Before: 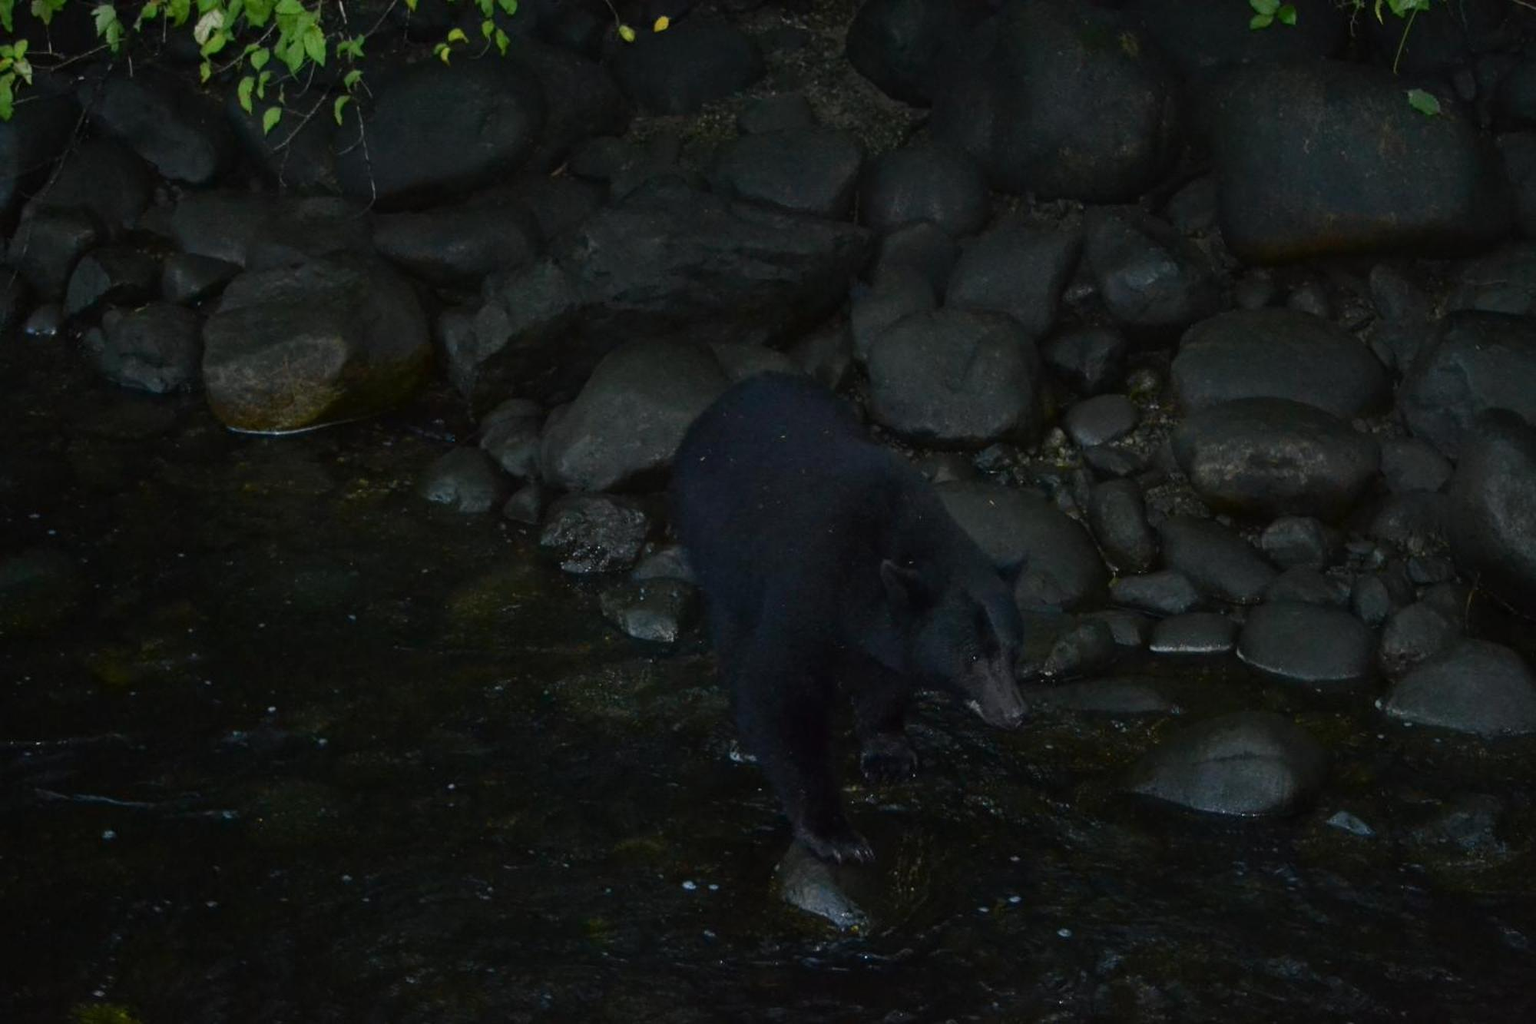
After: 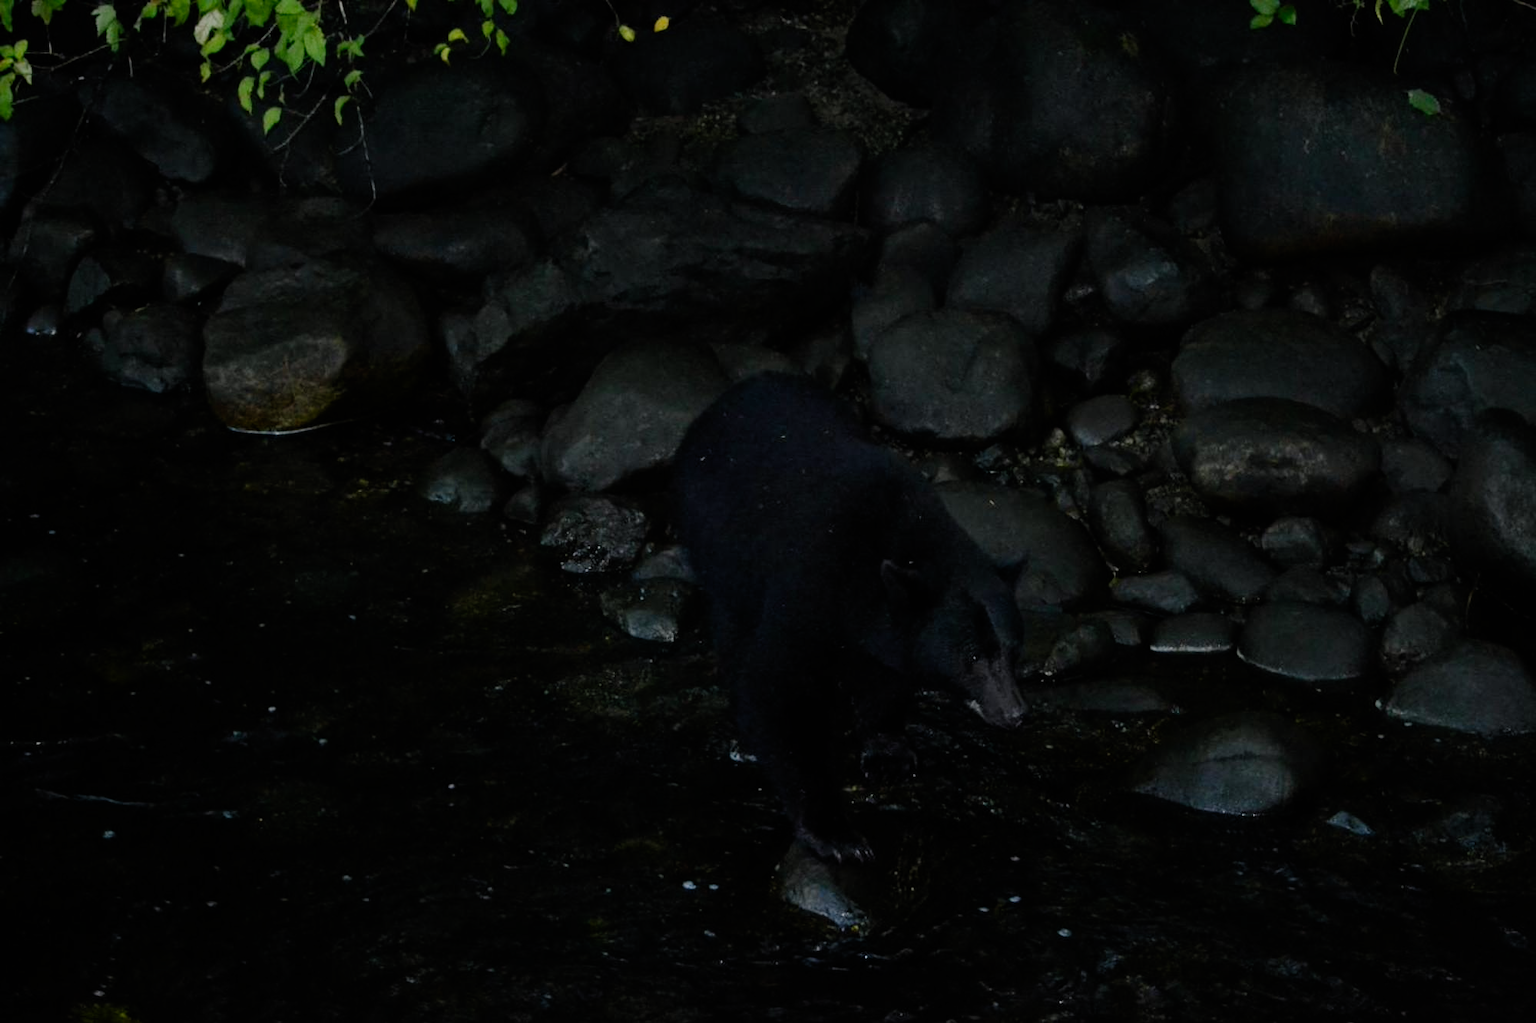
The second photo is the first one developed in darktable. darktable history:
filmic rgb: black relative exposure -7.65 EV, white relative exposure 4.56 EV, hardness 3.61, contrast 1.054, preserve chrominance no, color science v5 (2021)
